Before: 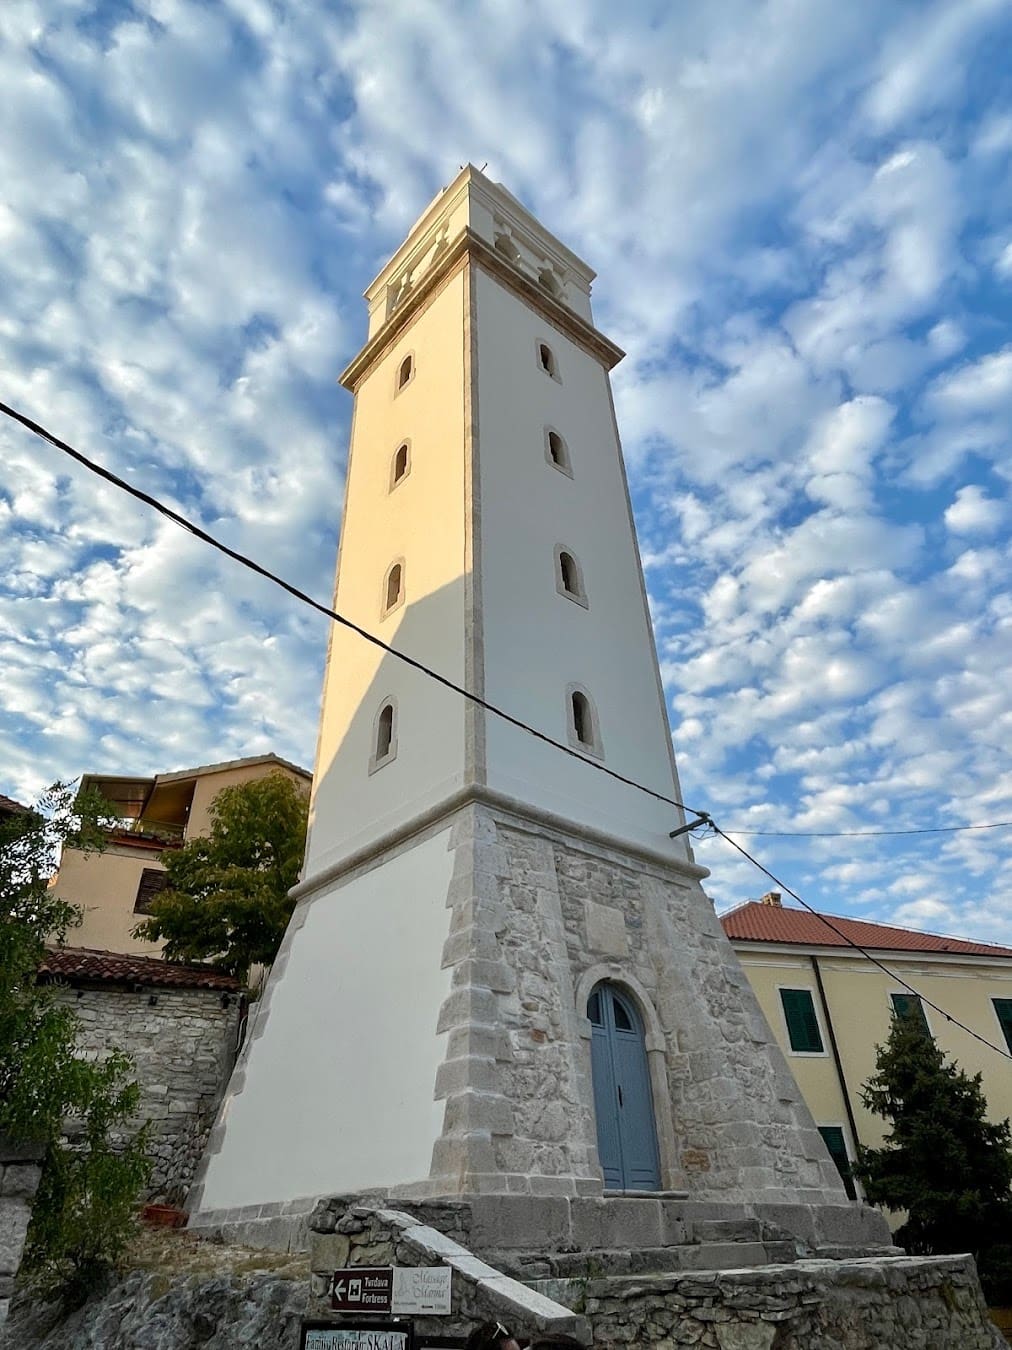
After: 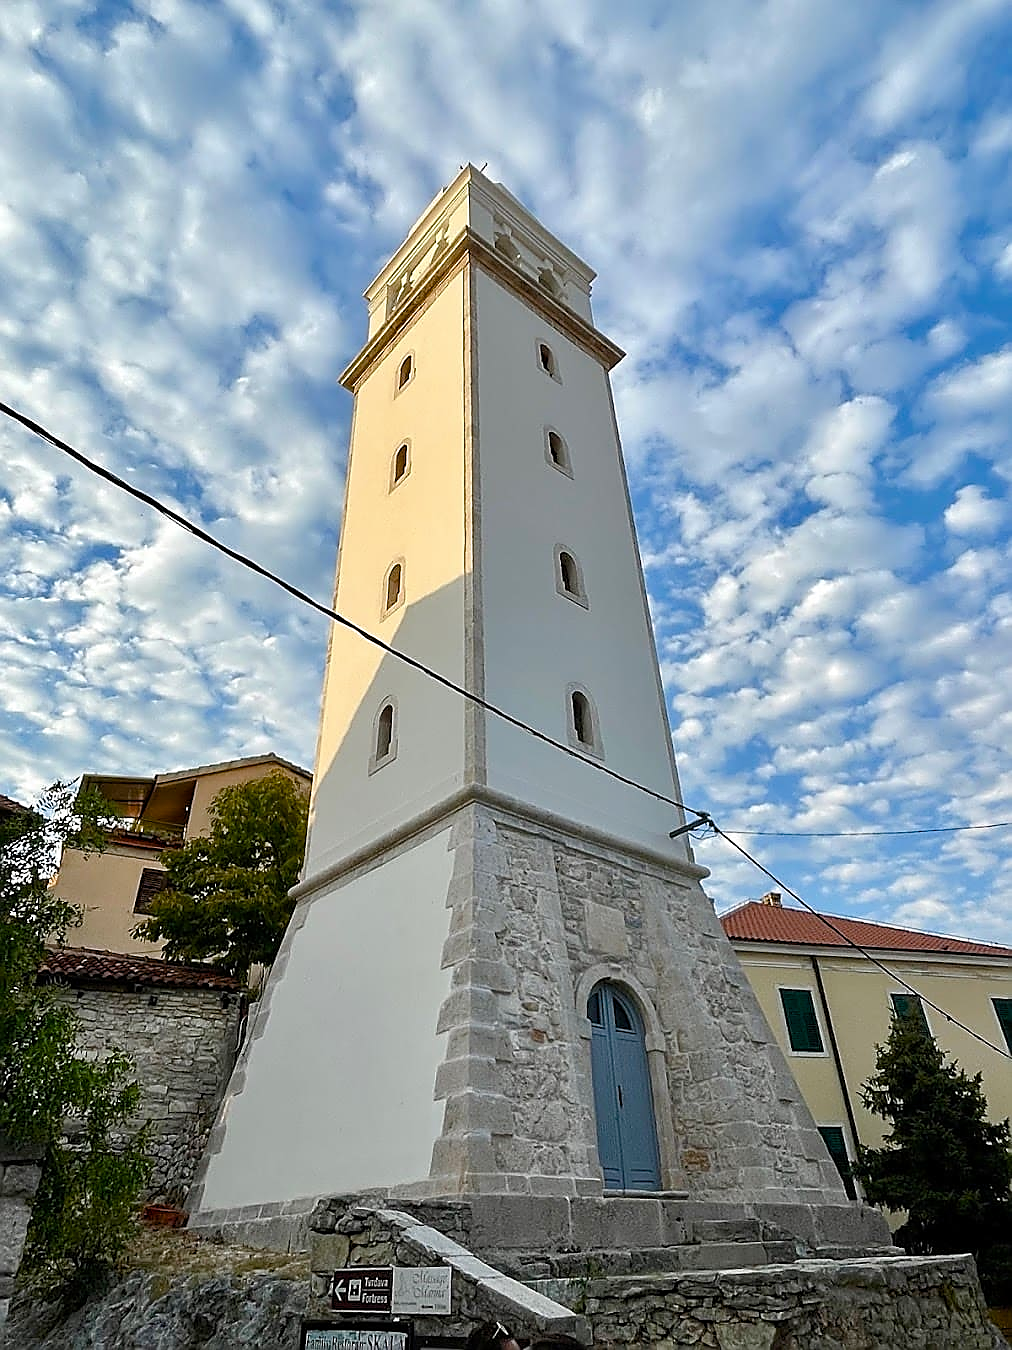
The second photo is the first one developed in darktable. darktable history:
sharpen: radius 1.406, amount 1.262, threshold 0.667
color balance rgb: power › hue 211.11°, perceptual saturation grading › global saturation 20%, perceptual saturation grading › highlights -25.229%, perceptual saturation grading › shadows 23.969%
